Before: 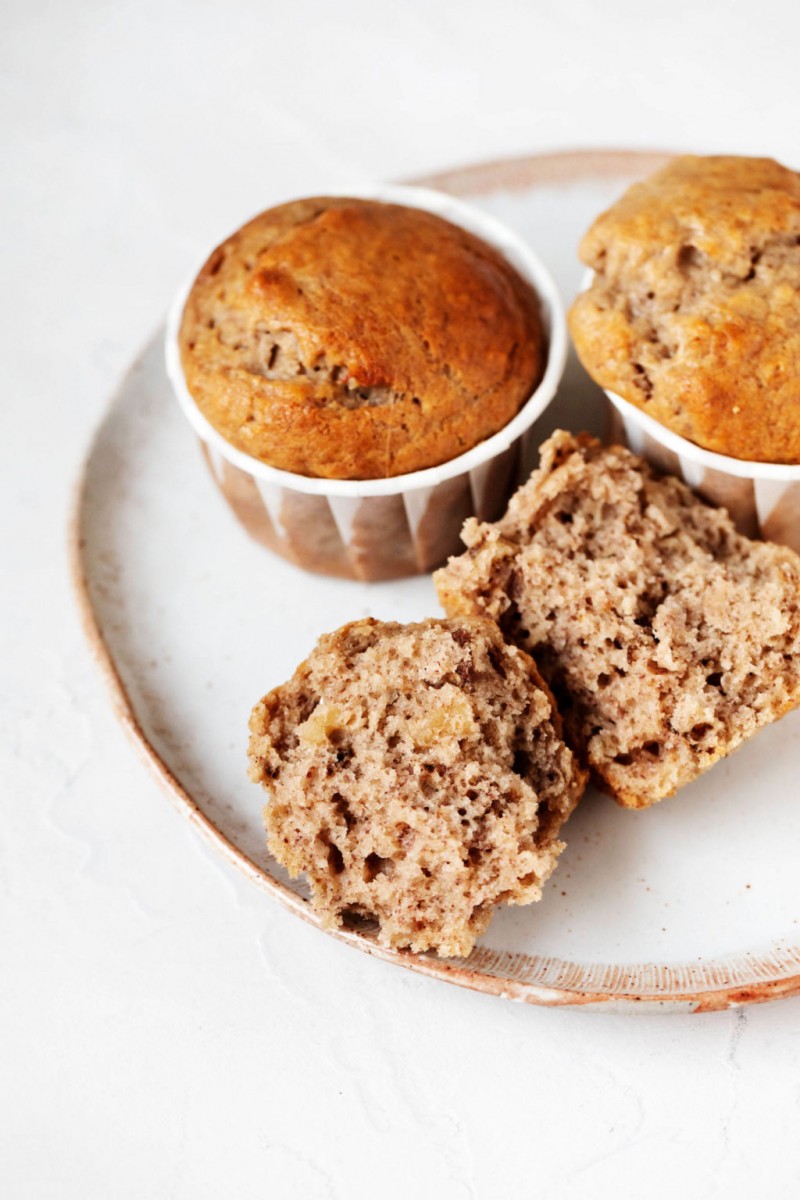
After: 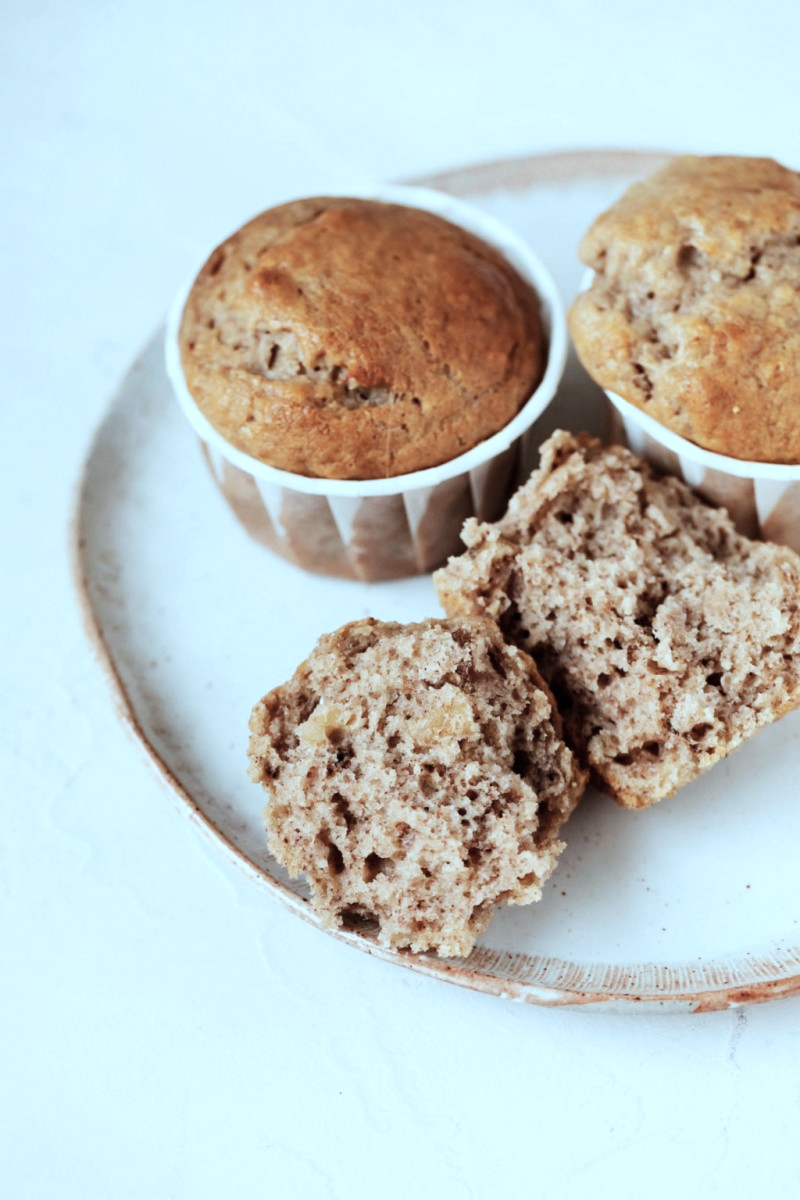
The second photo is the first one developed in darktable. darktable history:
color correction: highlights a* -12.44, highlights b* -17.74, saturation 0.712
